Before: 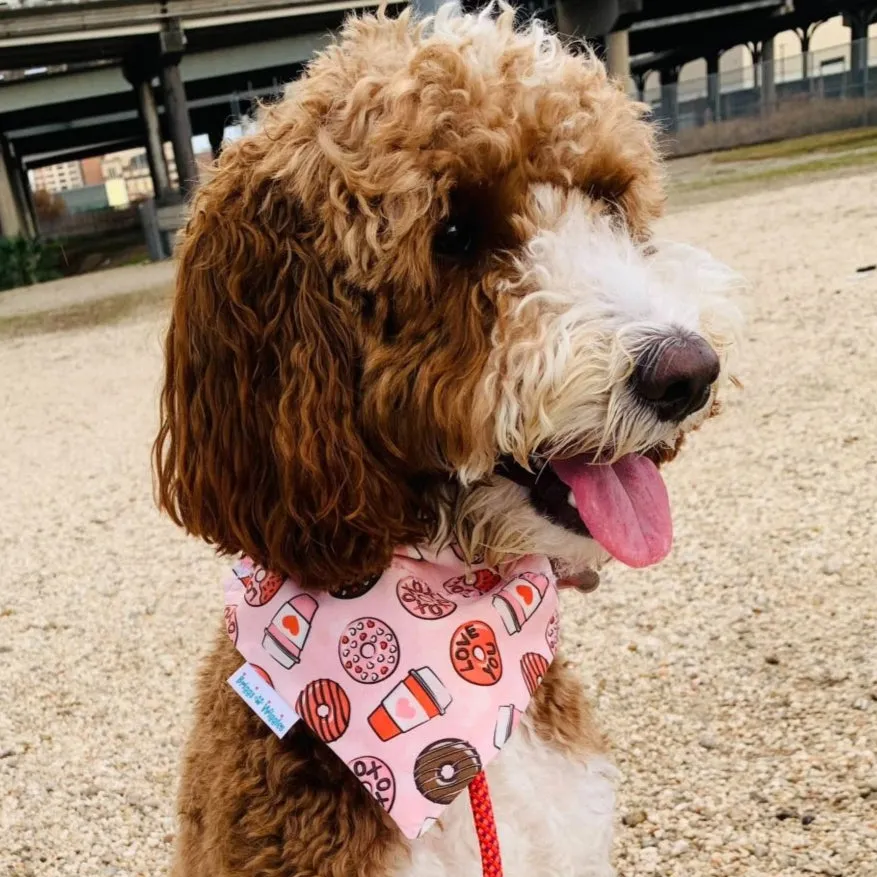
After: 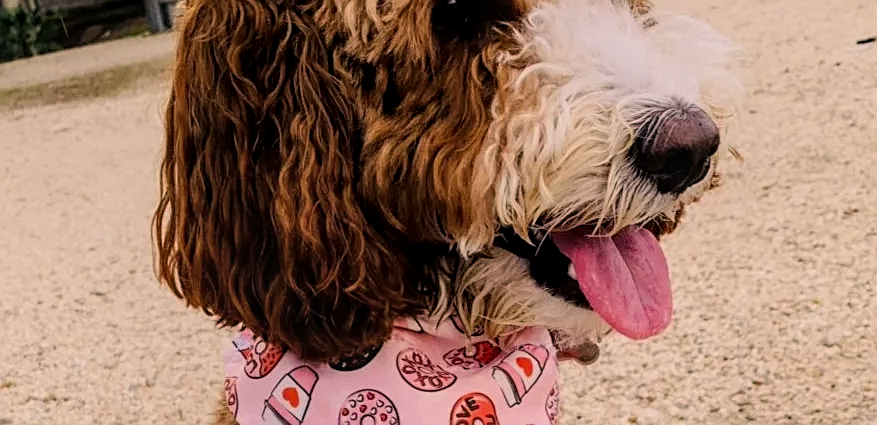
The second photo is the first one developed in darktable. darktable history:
crop and rotate: top 26.088%, bottom 25.342%
sharpen: on, module defaults
filmic rgb: black relative exposure -8.04 EV, white relative exposure 4.01 EV, hardness 4.19, color science v6 (2022)
local contrast: on, module defaults
exposure: compensate highlight preservation false
color correction: highlights a* 8.11, highlights b* 4.13
